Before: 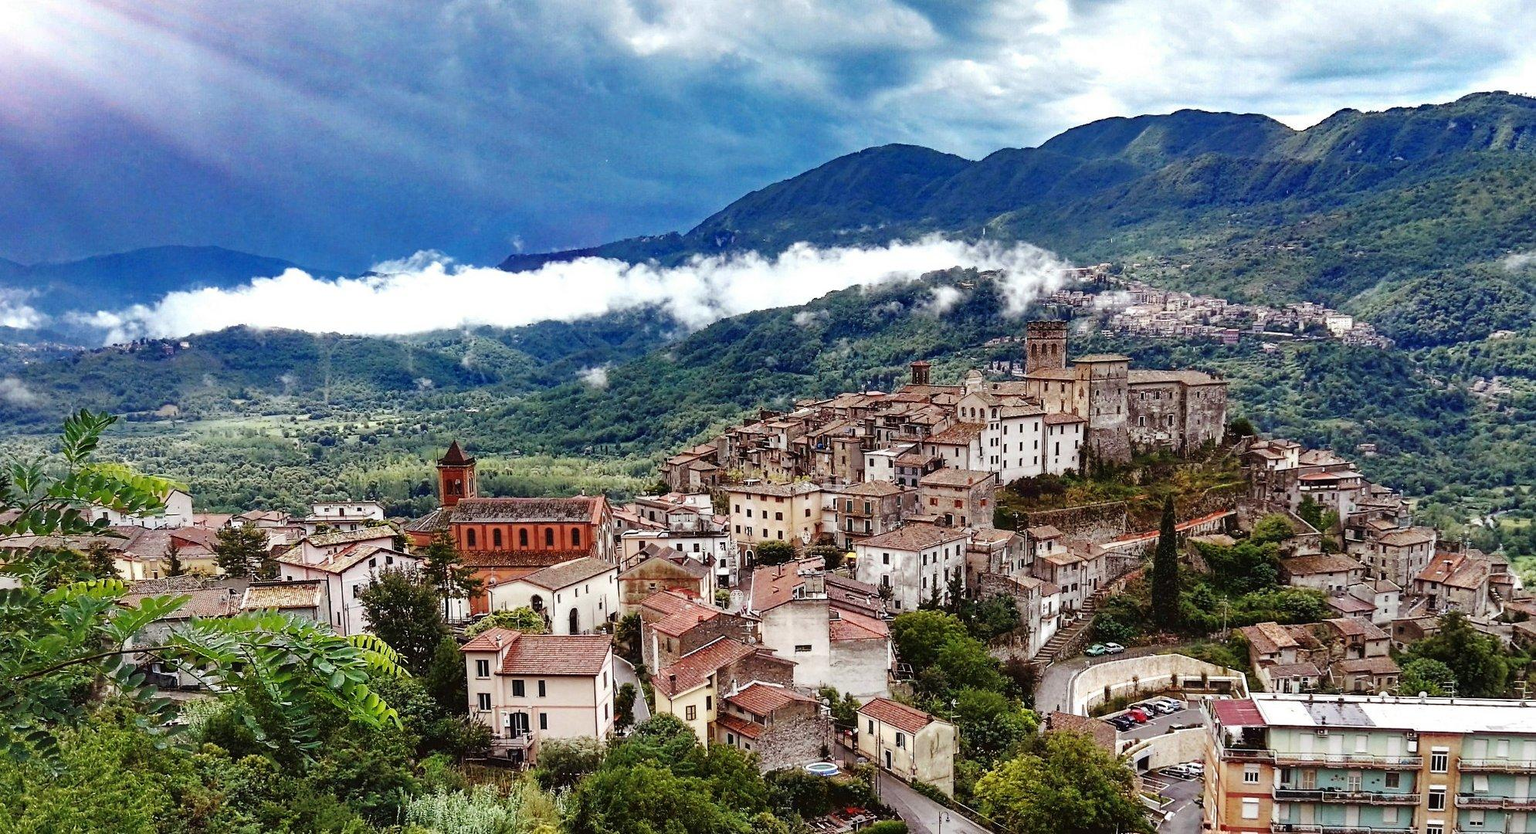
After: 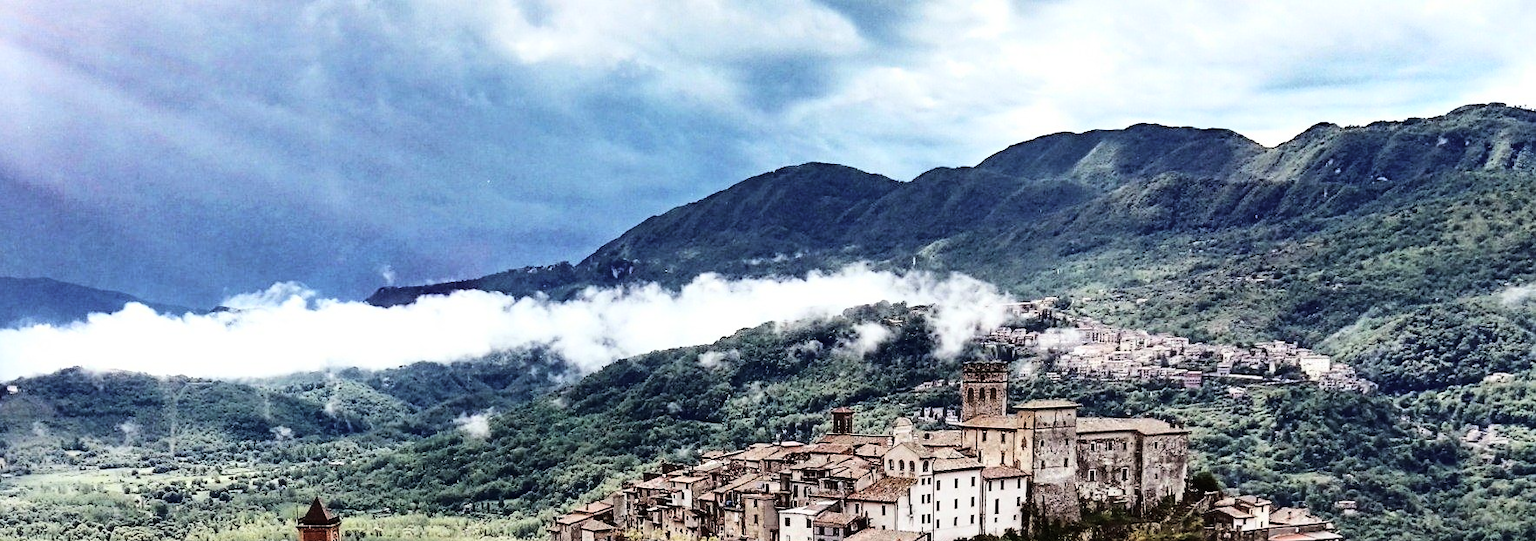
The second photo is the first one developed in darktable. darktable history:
base curve: curves: ch0 [(0, 0) (0.036, 0.025) (0.121, 0.166) (0.206, 0.329) (0.605, 0.79) (1, 1)]
crop and rotate: left 11.329%, bottom 42.494%
contrast brightness saturation: contrast 0.096, saturation -0.283
